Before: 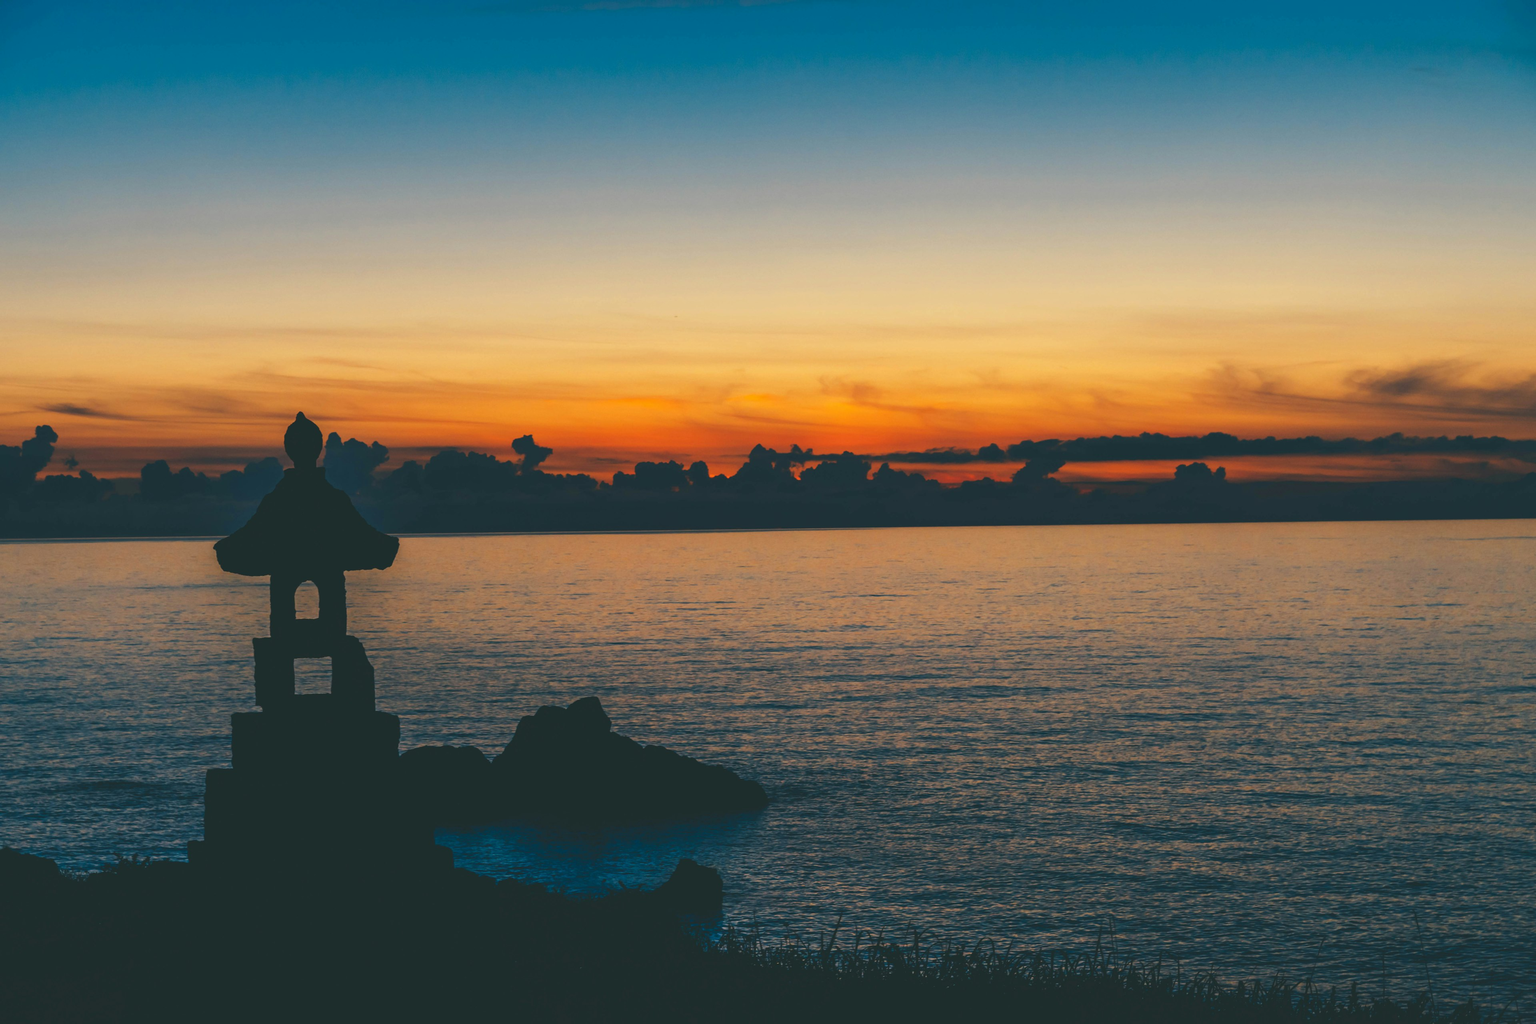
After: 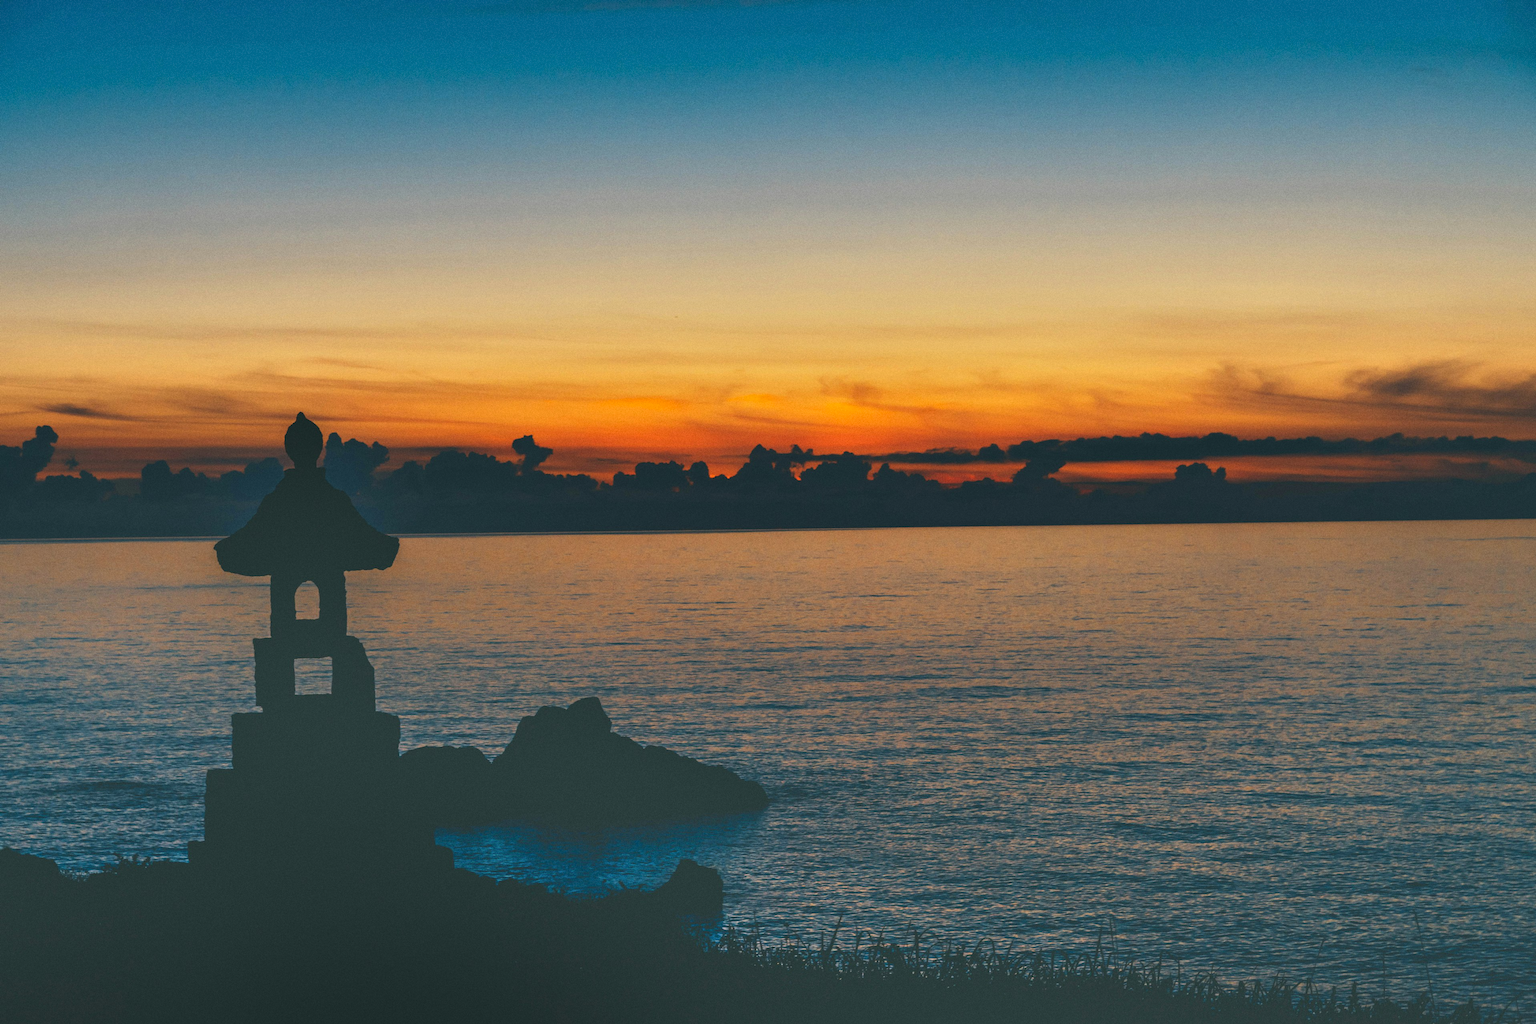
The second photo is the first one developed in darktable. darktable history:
shadows and highlights: shadows 25, highlights -48, soften with gaussian
tone equalizer: -7 EV -0.63 EV, -6 EV 1 EV, -5 EV -0.45 EV, -4 EV 0.43 EV, -3 EV 0.41 EV, -2 EV 0.15 EV, -1 EV -0.15 EV, +0 EV -0.39 EV, smoothing diameter 25%, edges refinement/feathering 10, preserve details guided filter
grain: coarseness 0.09 ISO
